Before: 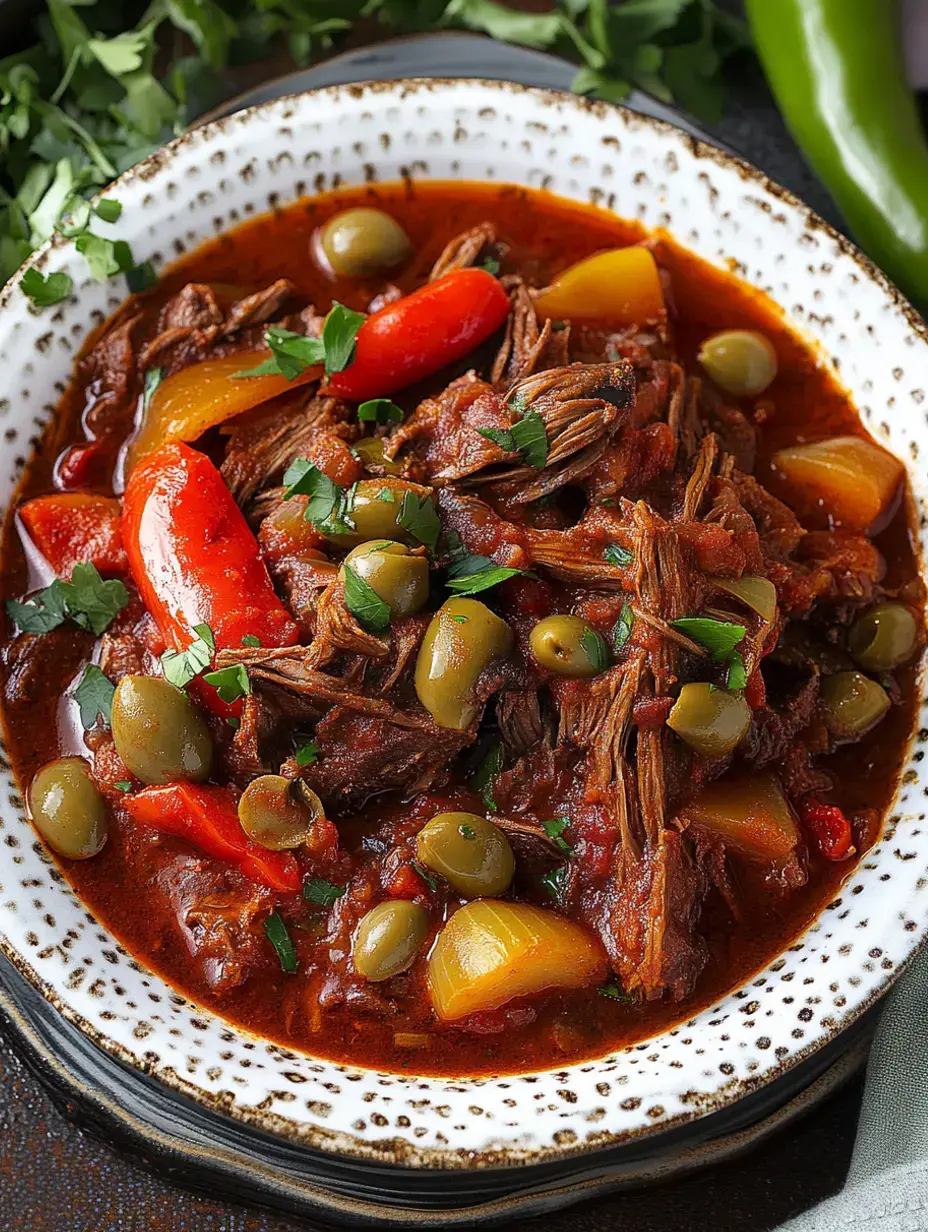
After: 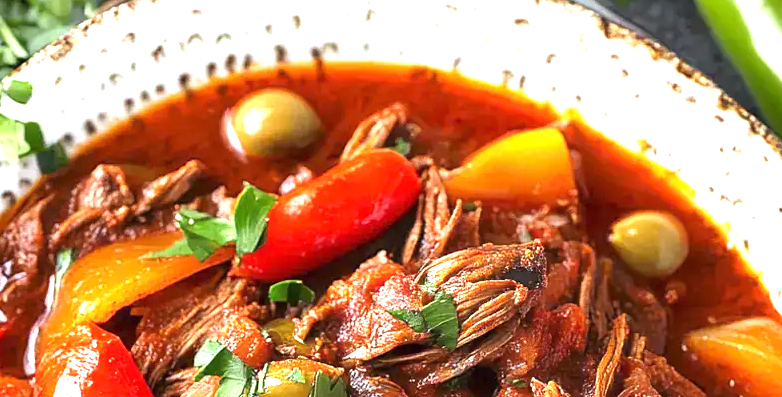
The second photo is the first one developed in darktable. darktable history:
crop and rotate: left 9.68%, top 9.702%, right 6.044%, bottom 58.033%
exposure: black level correction 0, exposure 1.451 EV, compensate highlight preservation false
